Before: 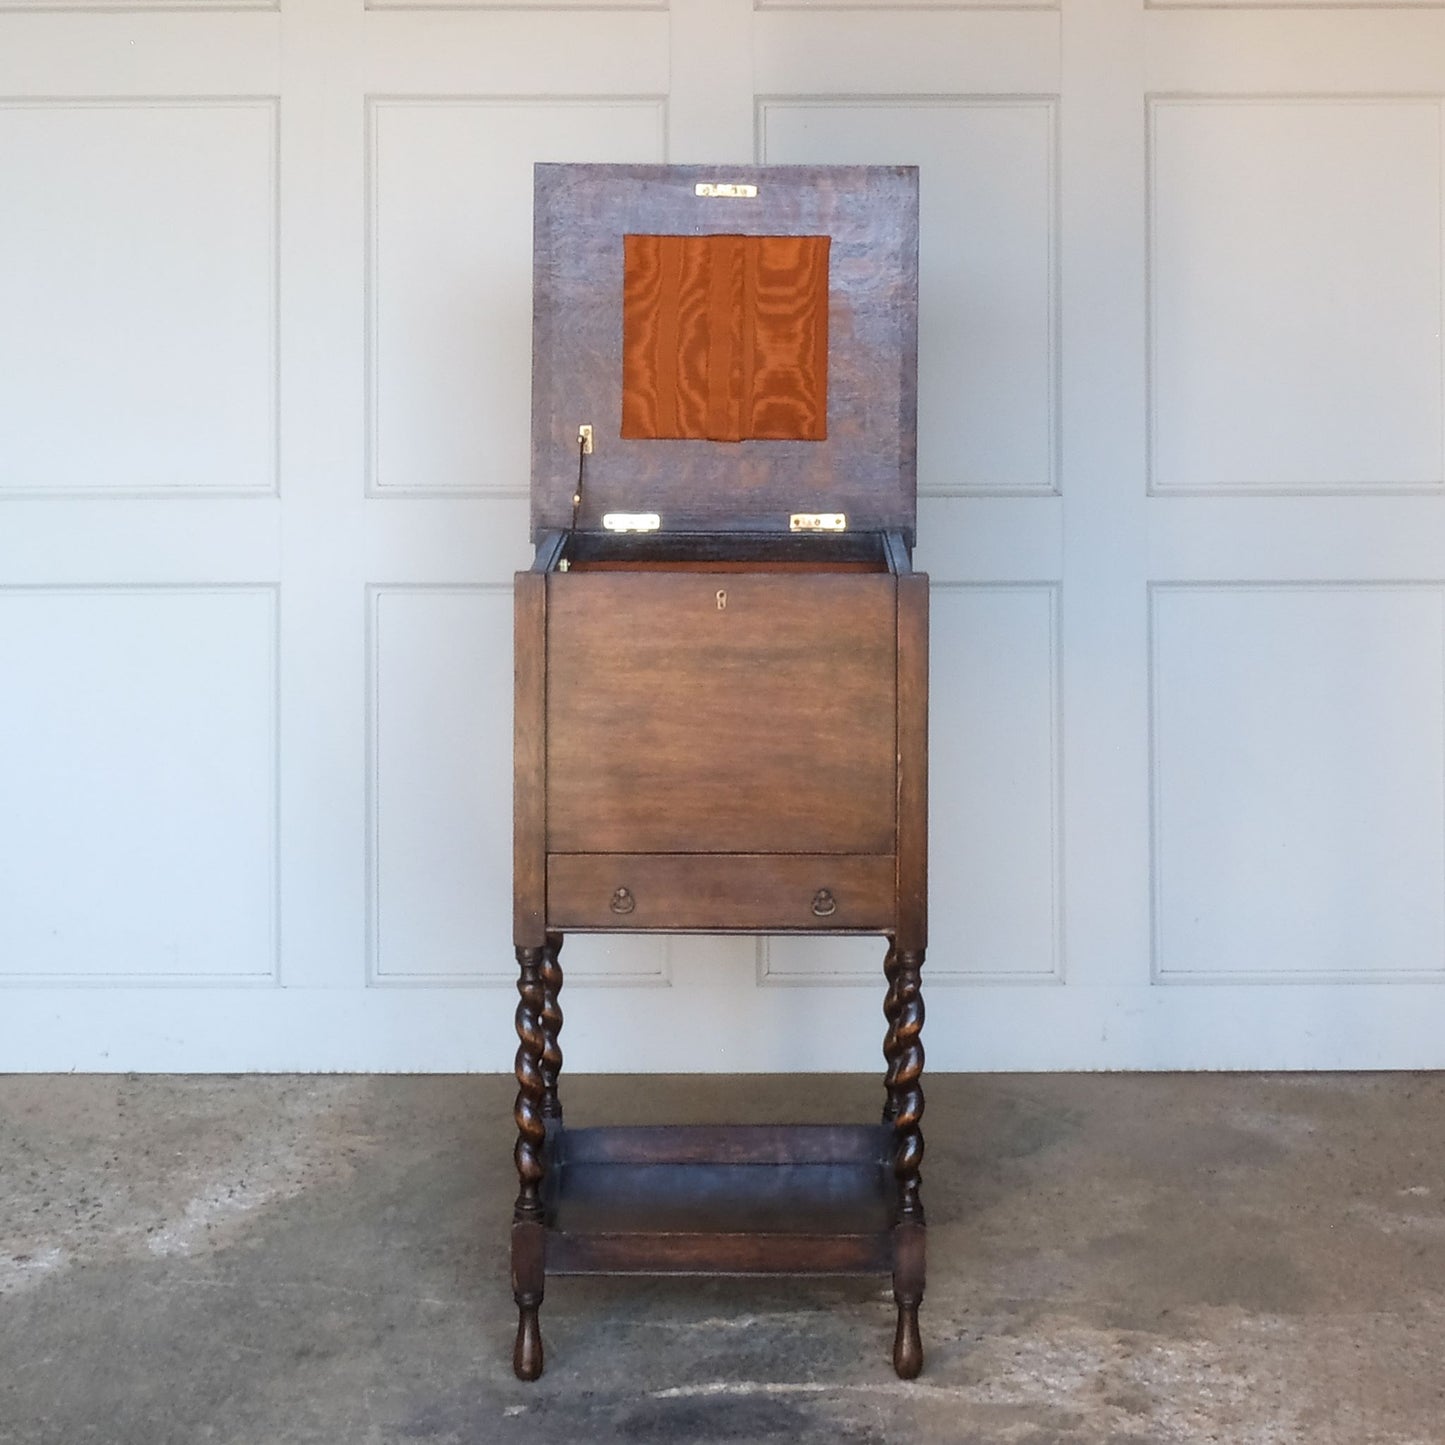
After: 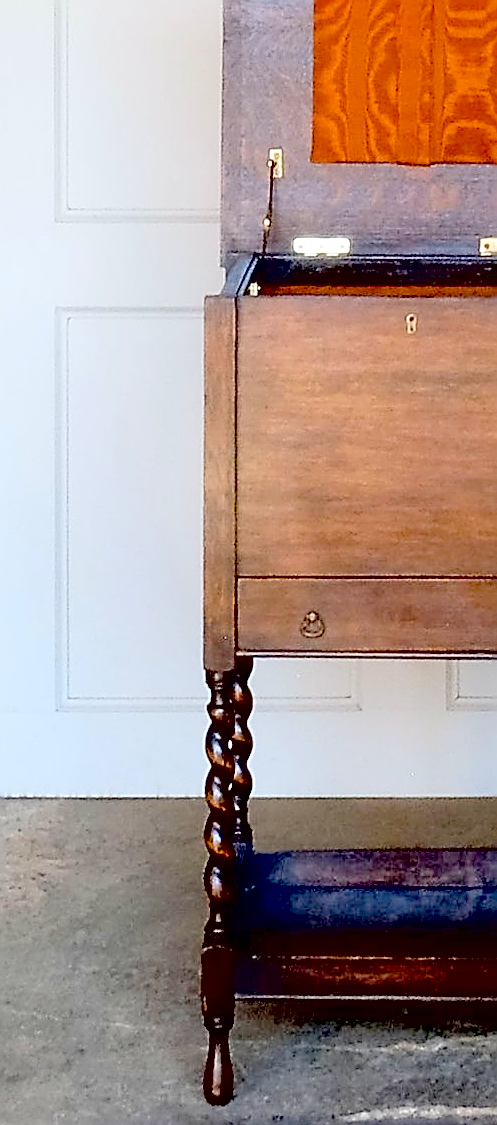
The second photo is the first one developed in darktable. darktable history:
crop and rotate: left 21.462%, top 19.103%, right 44.136%, bottom 2.995%
sharpen: amount 1.013
exposure: black level correction 0.049, exposure 0.013 EV, compensate exposure bias true, compensate highlight preservation false
contrast brightness saturation: contrast 0.102, brightness 0.306, saturation 0.148
